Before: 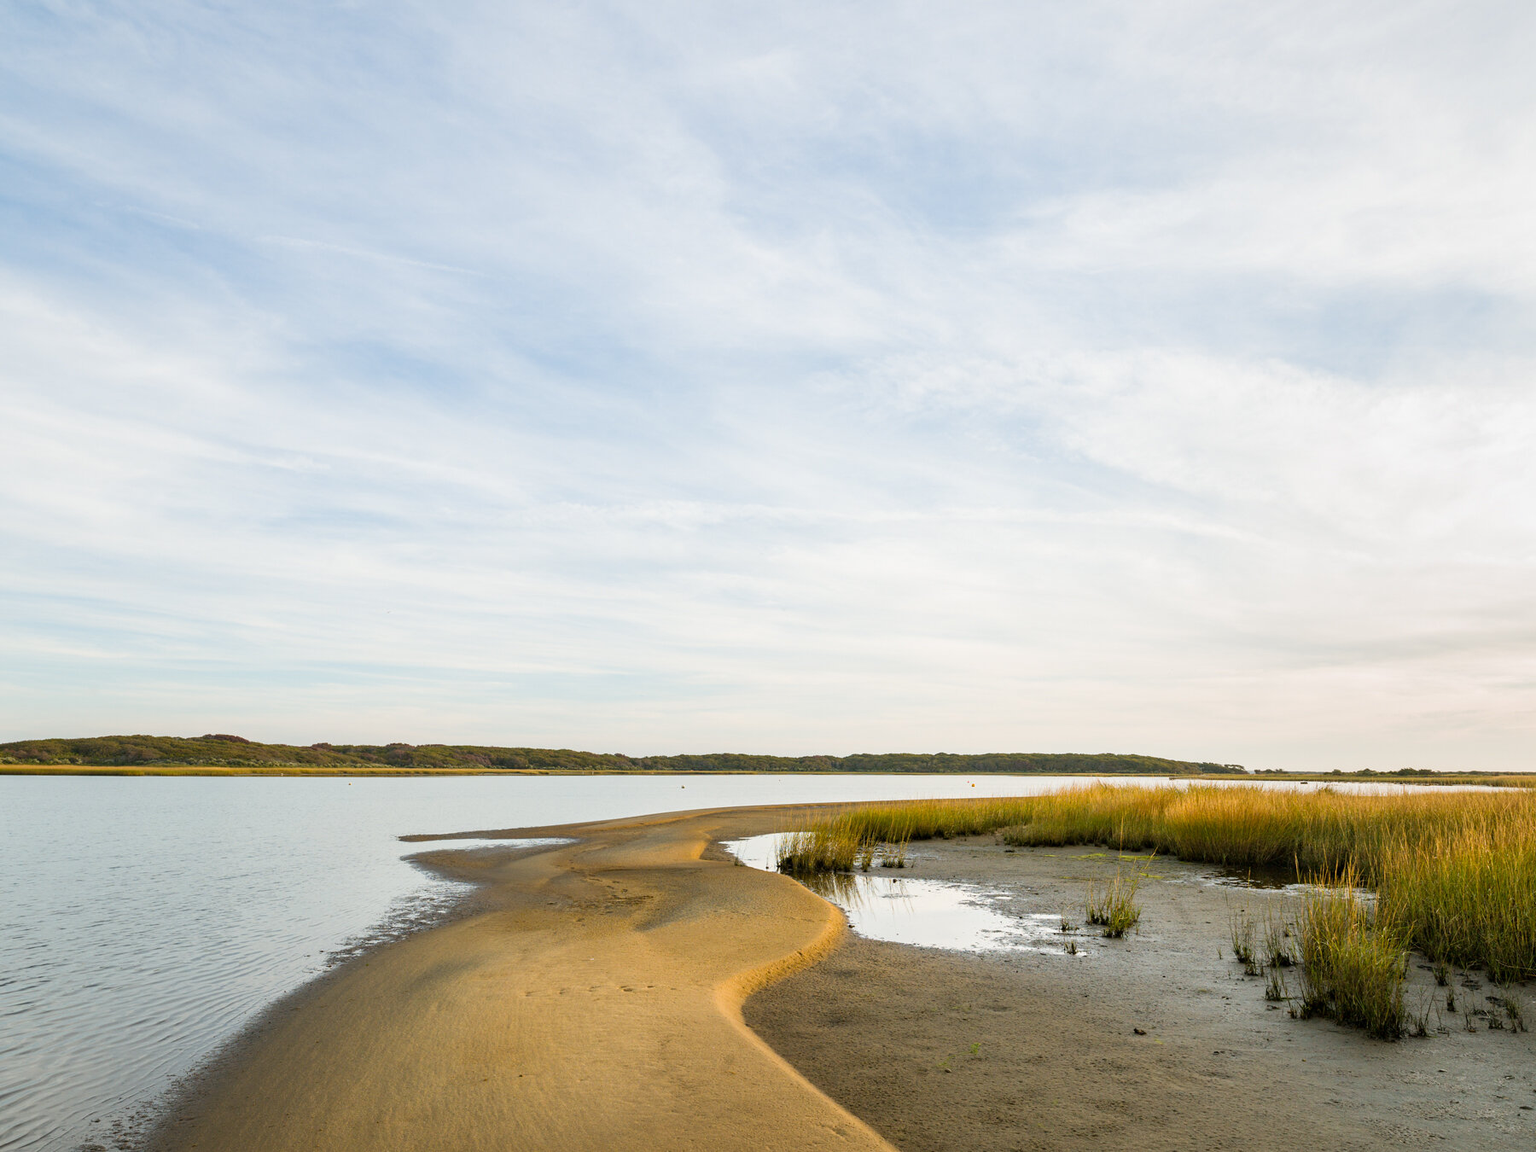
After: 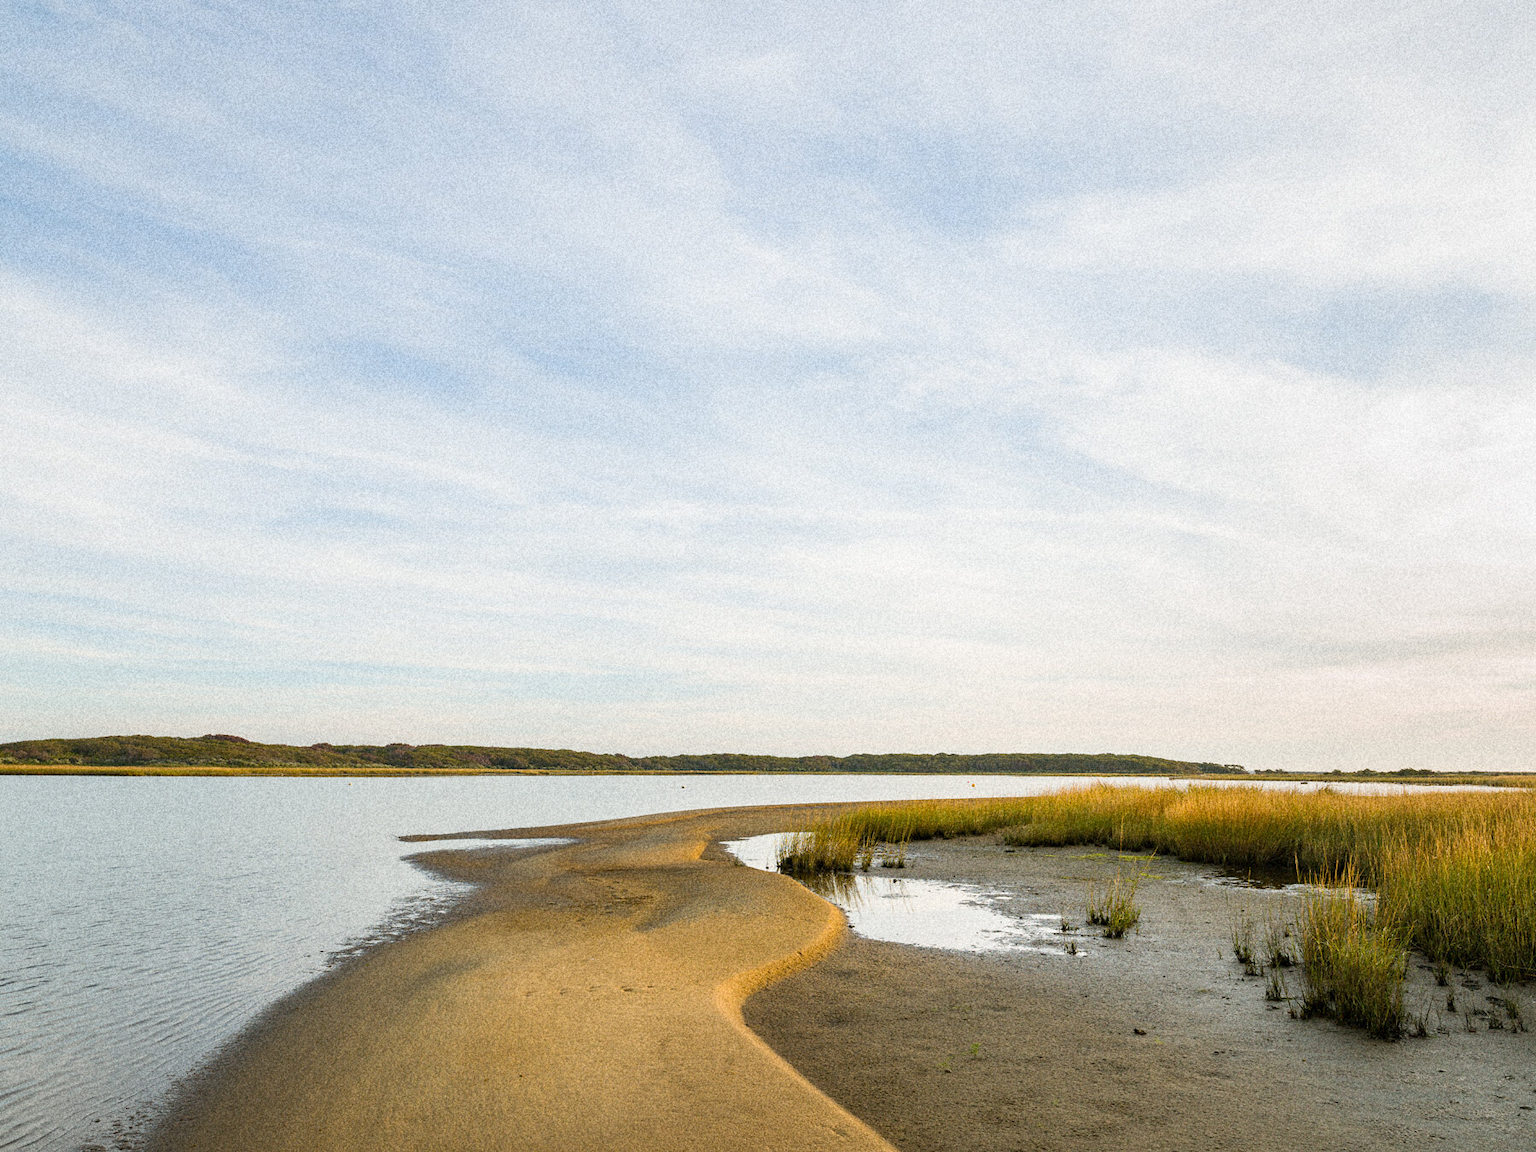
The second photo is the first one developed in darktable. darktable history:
exposure: compensate exposure bias true, compensate highlight preservation false
grain: coarseness 14.49 ISO, strength 48.04%, mid-tones bias 35%
